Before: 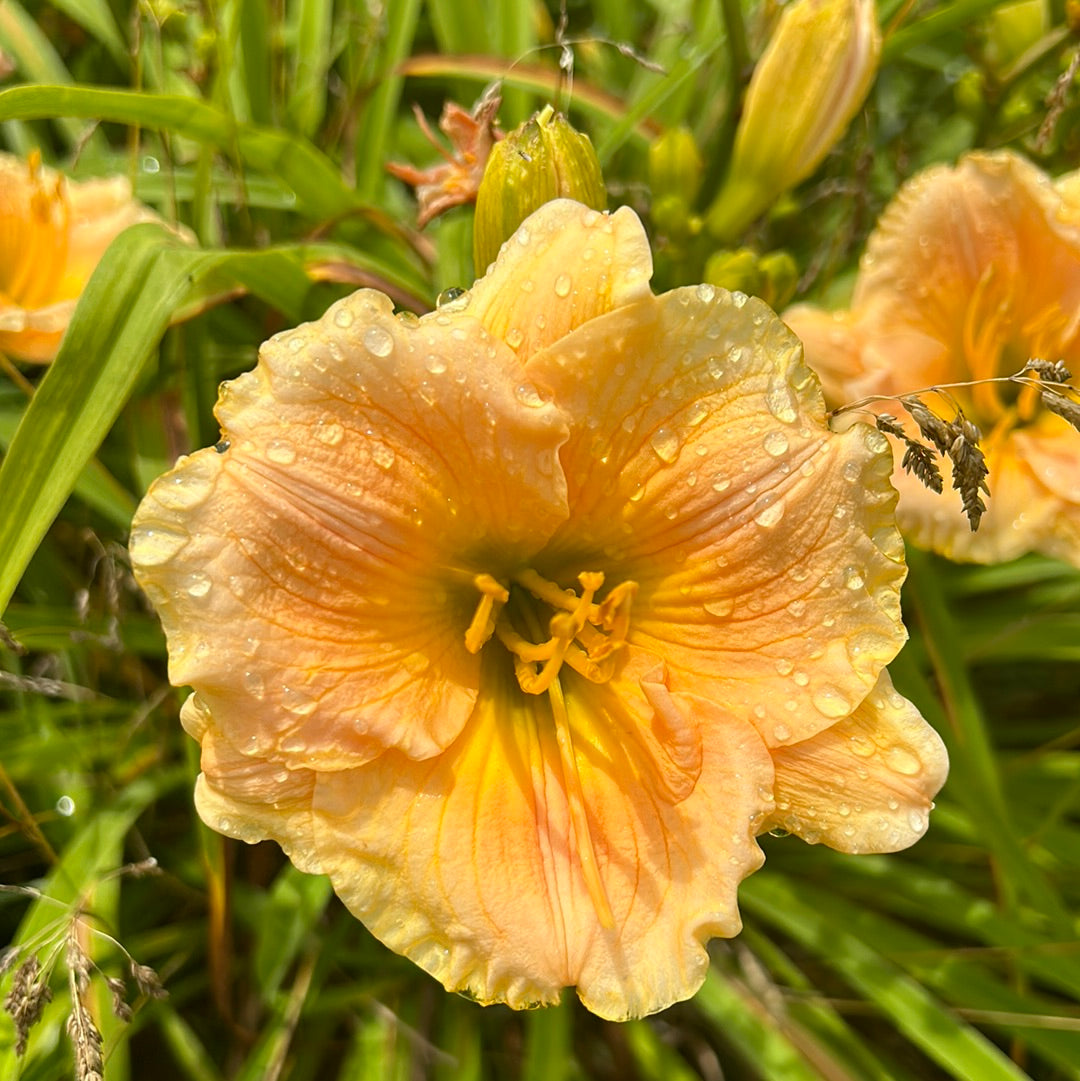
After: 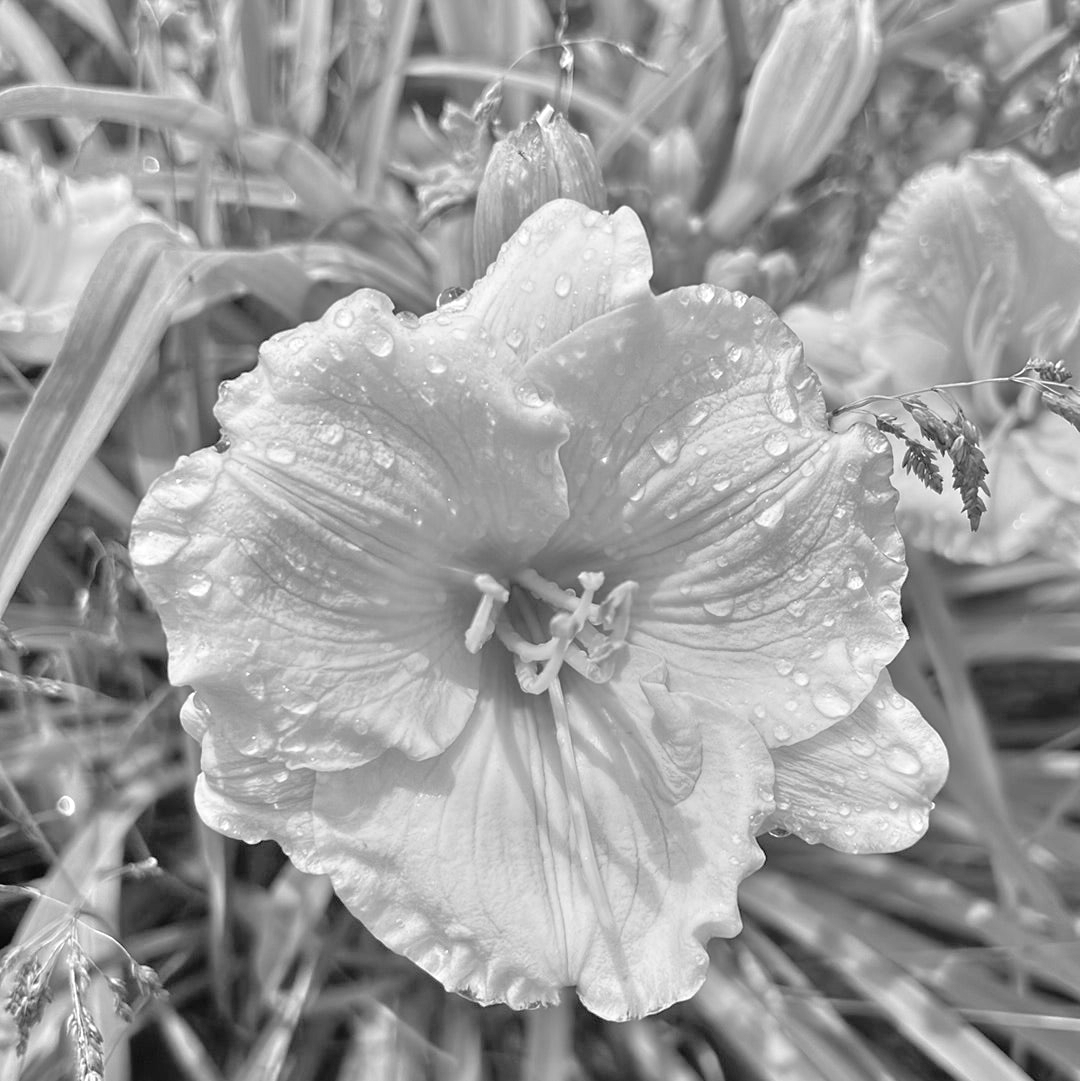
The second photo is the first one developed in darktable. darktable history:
monochrome: a 32, b 64, size 2.3, highlights 1
tone equalizer: -7 EV 0.15 EV, -6 EV 0.6 EV, -5 EV 1.15 EV, -4 EV 1.33 EV, -3 EV 1.15 EV, -2 EV 0.6 EV, -1 EV 0.15 EV, mask exposure compensation -0.5 EV
